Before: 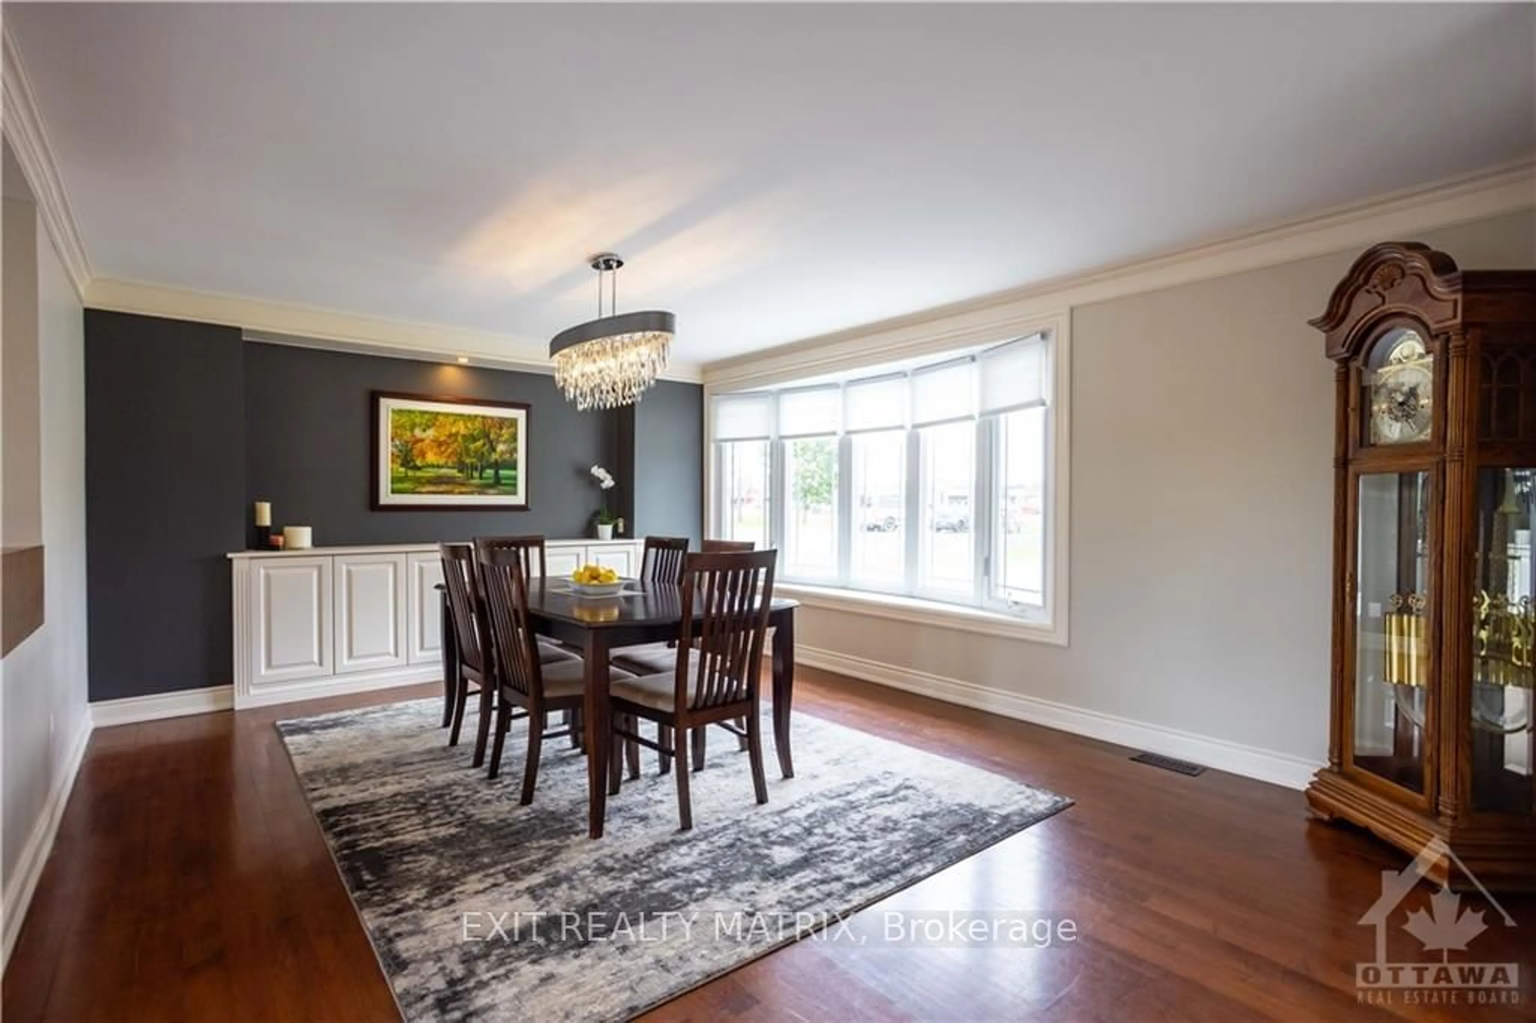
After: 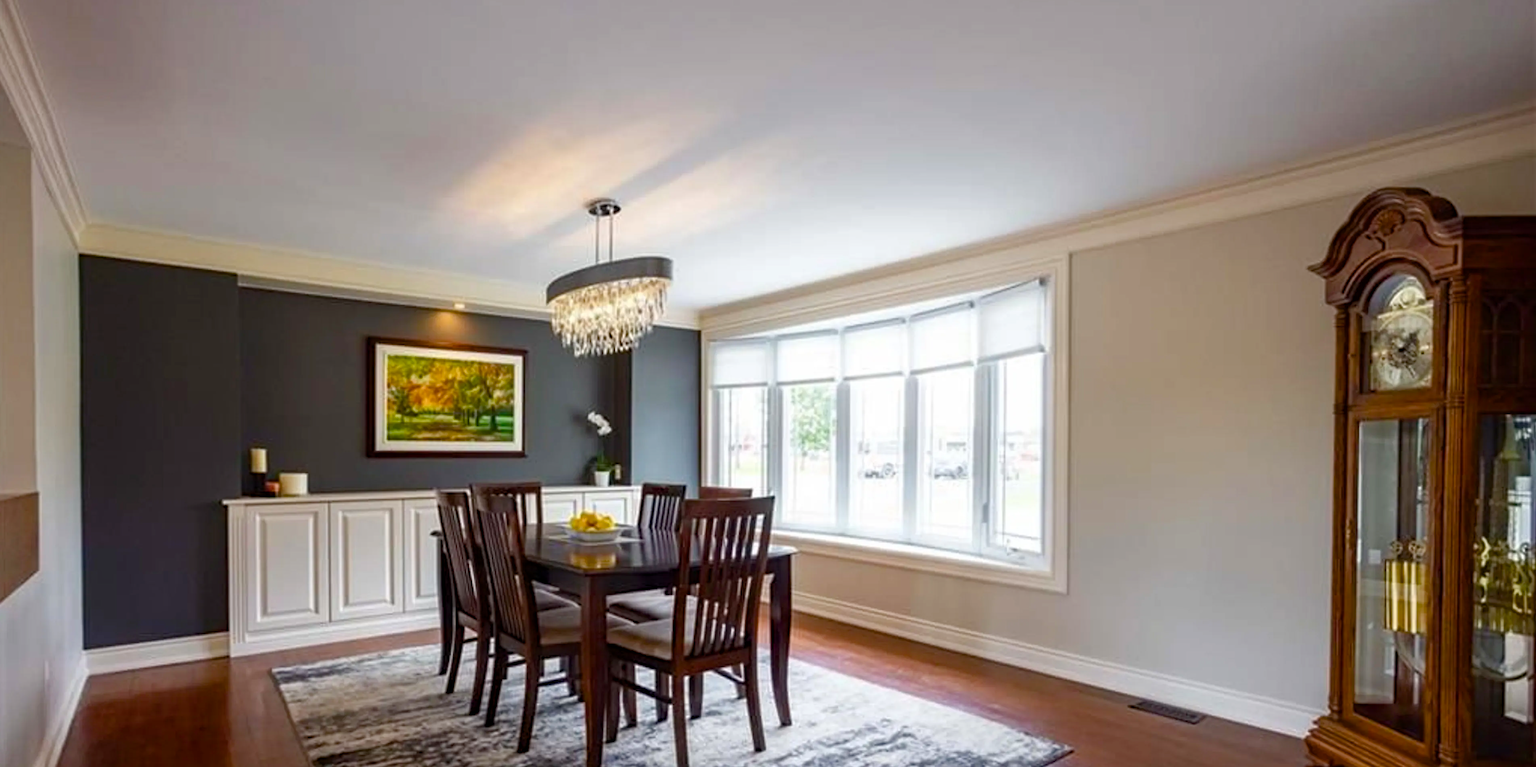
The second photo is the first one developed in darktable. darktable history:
crop: left 0.387%, top 5.469%, bottom 19.809%
haze removal: compatibility mode true, adaptive false
color balance rgb: perceptual saturation grading › global saturation 20%, perceptual saturation grading › highlights -25%, perceptual saturation grading › shadows 25%
